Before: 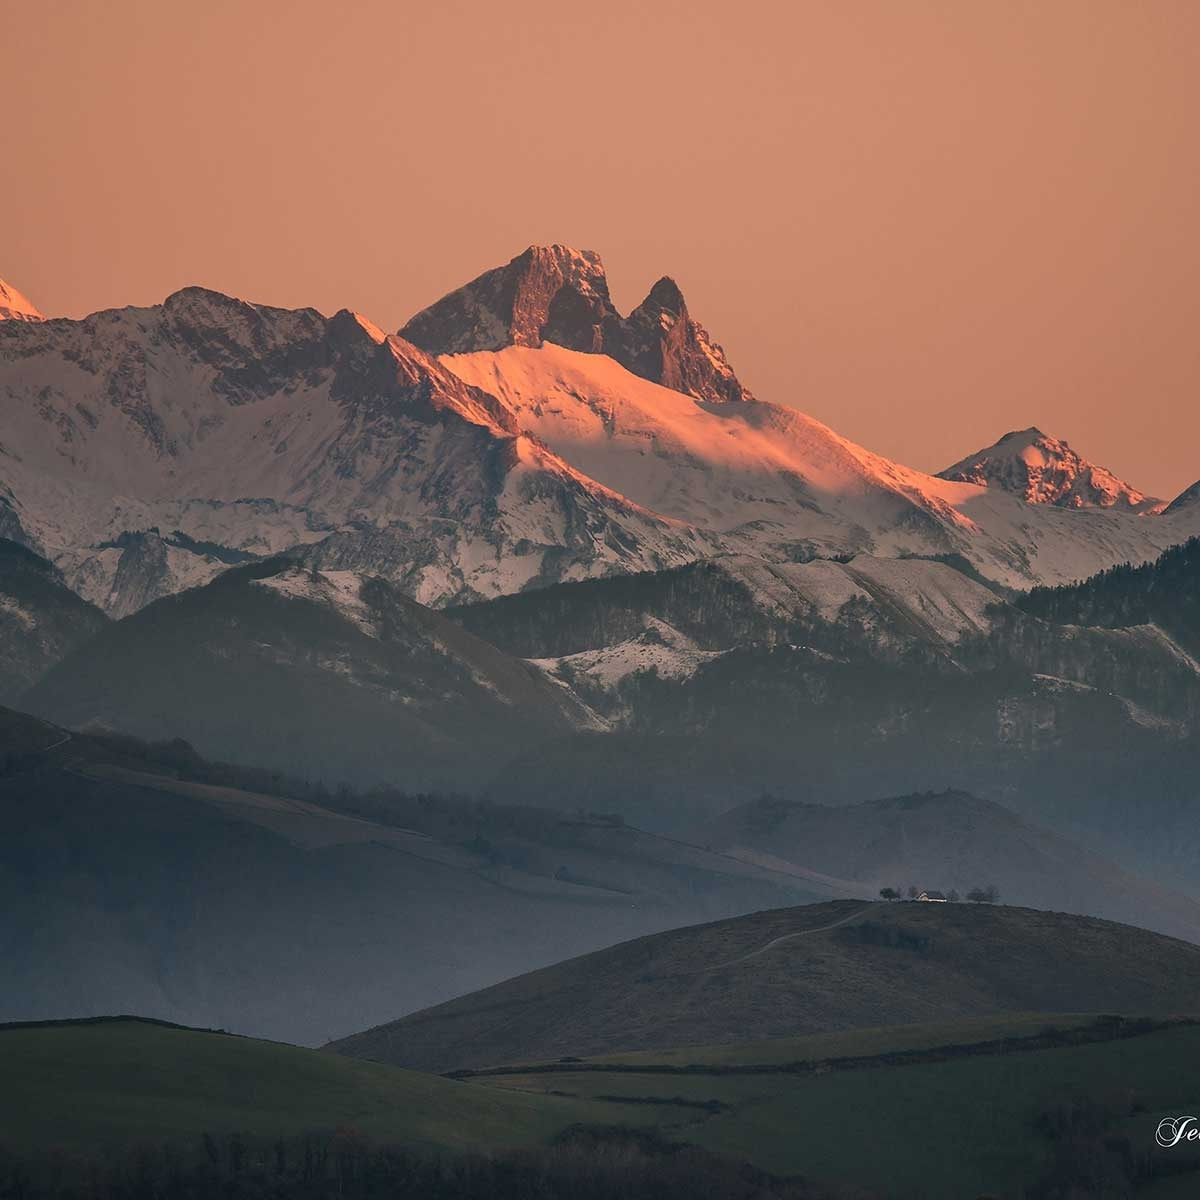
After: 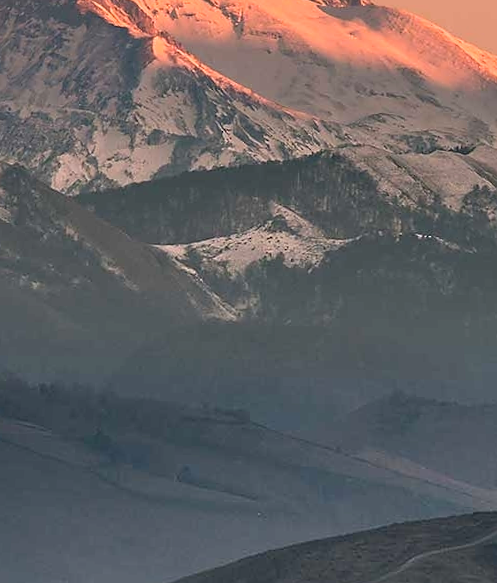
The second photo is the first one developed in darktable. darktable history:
exposure: exposure 0.515 EV, compensate highlight preservation false
rotate and perspective: rotation 0.72°, lens shift (vertical) -0.352, lens shift (horizontal) -0.051, crop left 0.152, crop right 0.859, crop top 0.019, crop bottom 0.964
crop: left 25%, top 25%, right 25%, bottom 25%
sharpen: radius 1.864, amount 0.398, threshold 1.271
